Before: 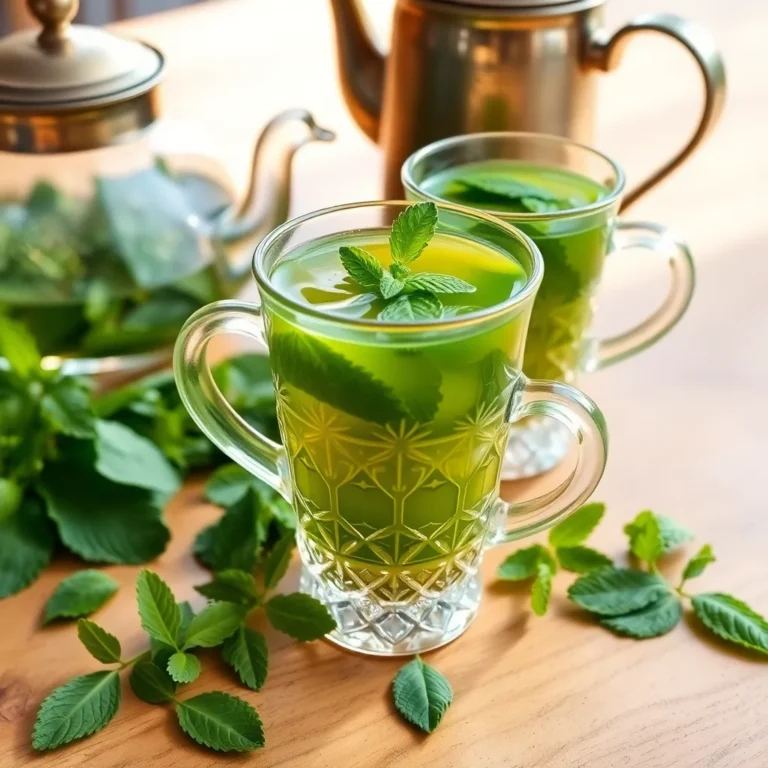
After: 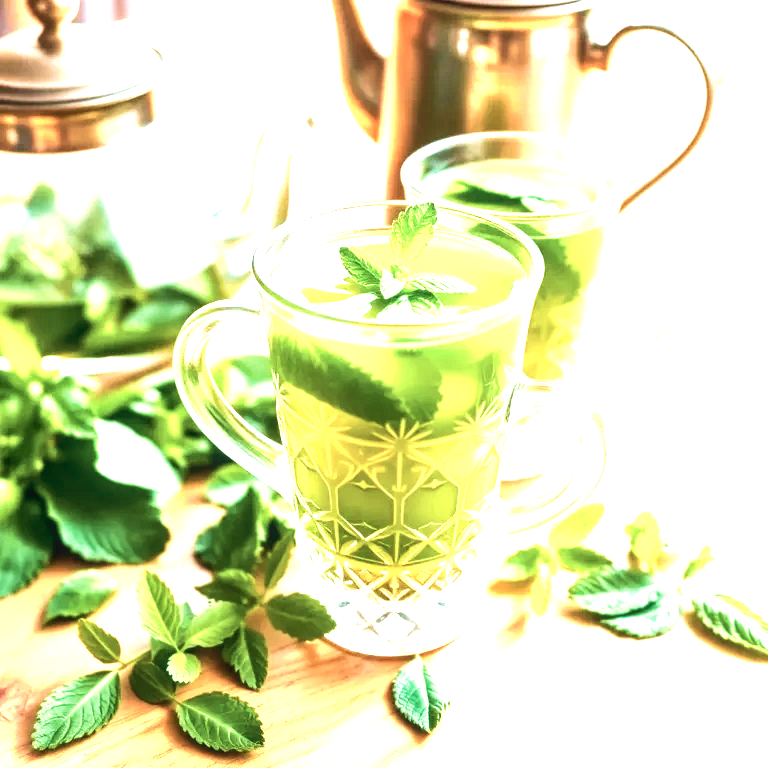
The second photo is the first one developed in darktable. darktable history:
exposure: black level correction 0, exposure 1.543 EV, compensate highlight preservation false
color balance rgb: global offset › luminance -0.47%, perceptual saturation grading › global saturation -0.093%, global vibrance 9.953%
contrast brightness saturation: contrast 0.107, saturation -0.179
tone equalizer: -8 EV -0.717 EV, -7 EV -0.676 EV, -6 EV -0.561 EV, -5 EV -0.423 EV, -3 EV 0.369 EV, -2 EV 0.6 EV, -1 EV 0.682 EV, +0 EV 0.769 EV, edges refinement/feathering 500, mask exposure compensation -1.57 EV, preserve details no
local contrast: on, module defaults
velvia: strength 56.08%
